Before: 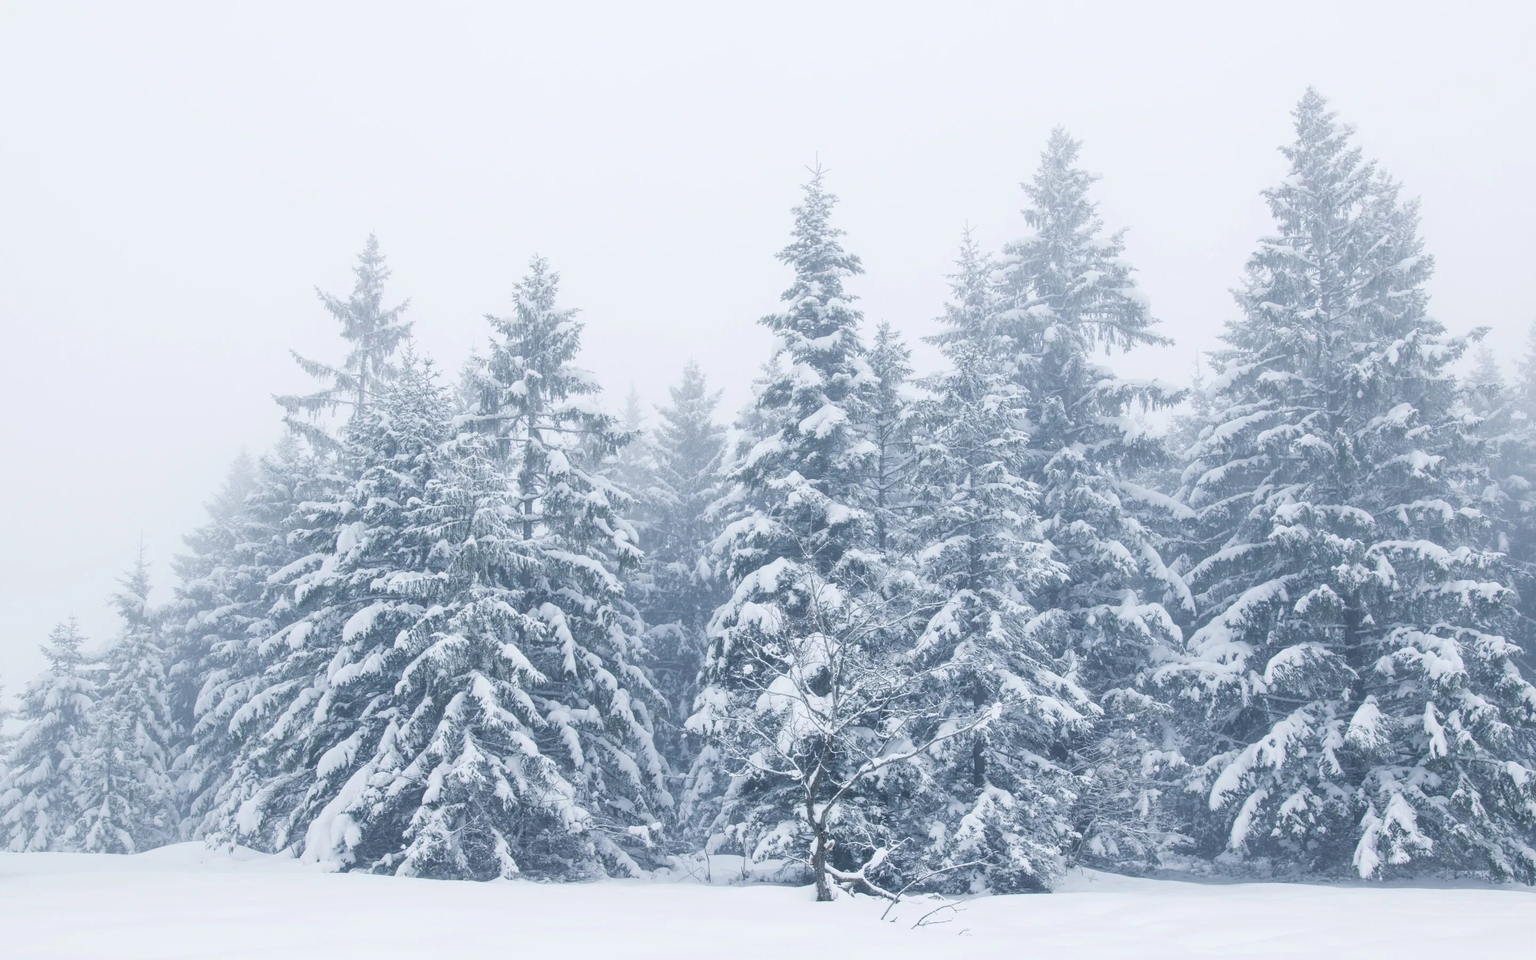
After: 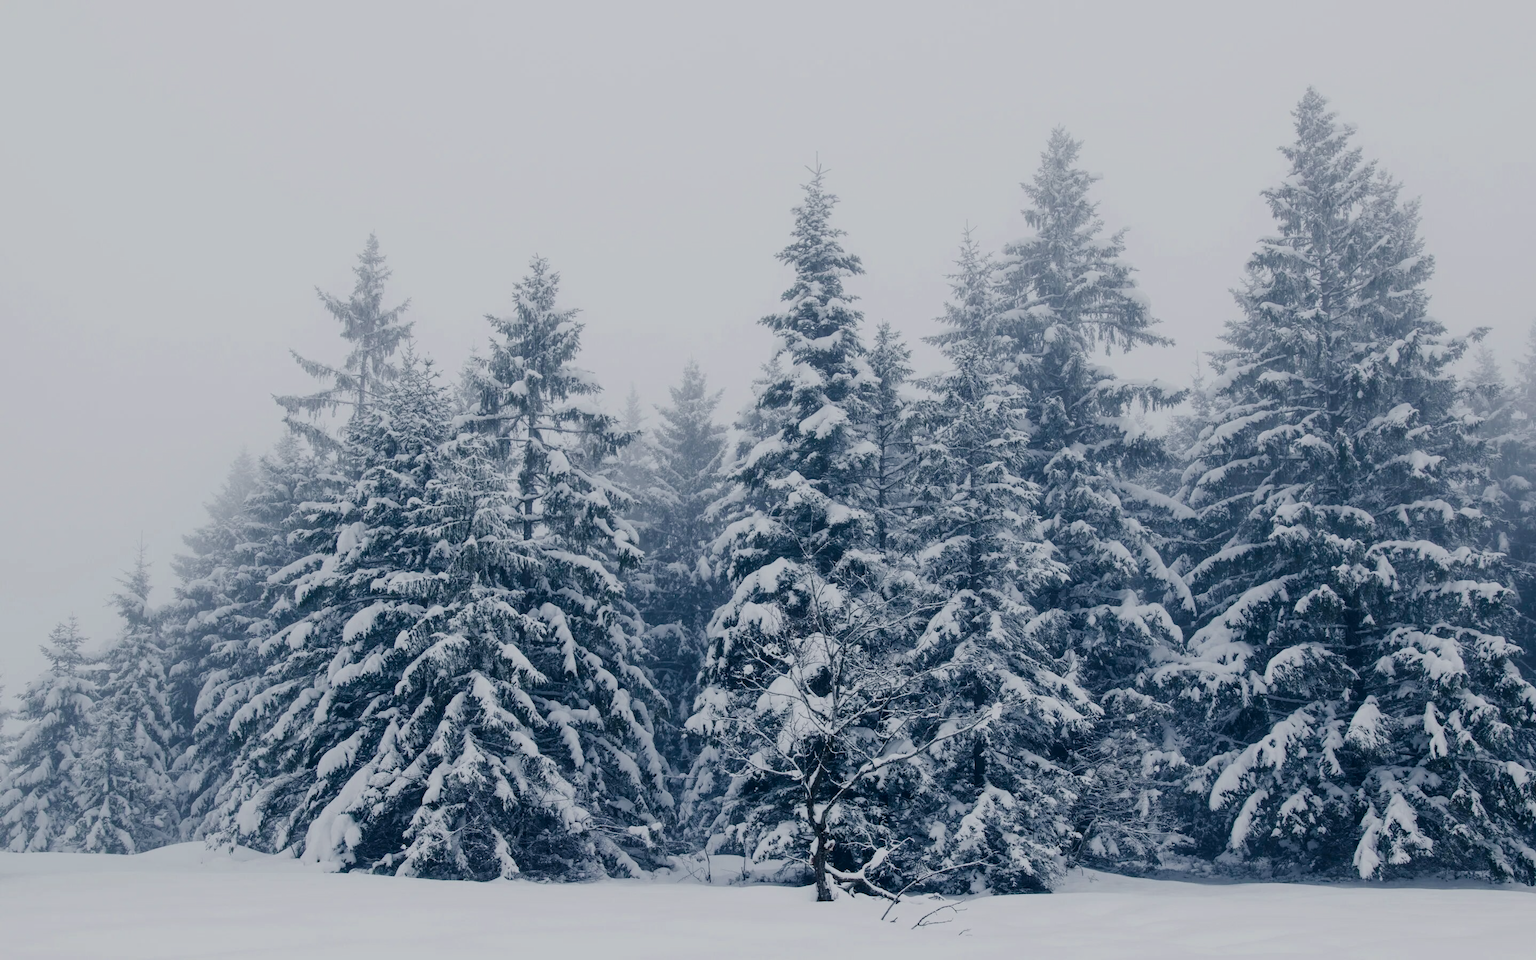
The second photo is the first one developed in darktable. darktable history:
contrast brightness saturation: contrast 0.095, brightness -0.583, saturation 0.173
exposure: black level correction 0.001, compensate highlight preservation false
filmic rgb: black relative exposure -5.09 EV, white relative exposure 3.98 EV, threshold 2.95 EV, hardness 2.89, contrast 1.296, highlights saturation mix -30.39%, enable highlight reconstruction true
